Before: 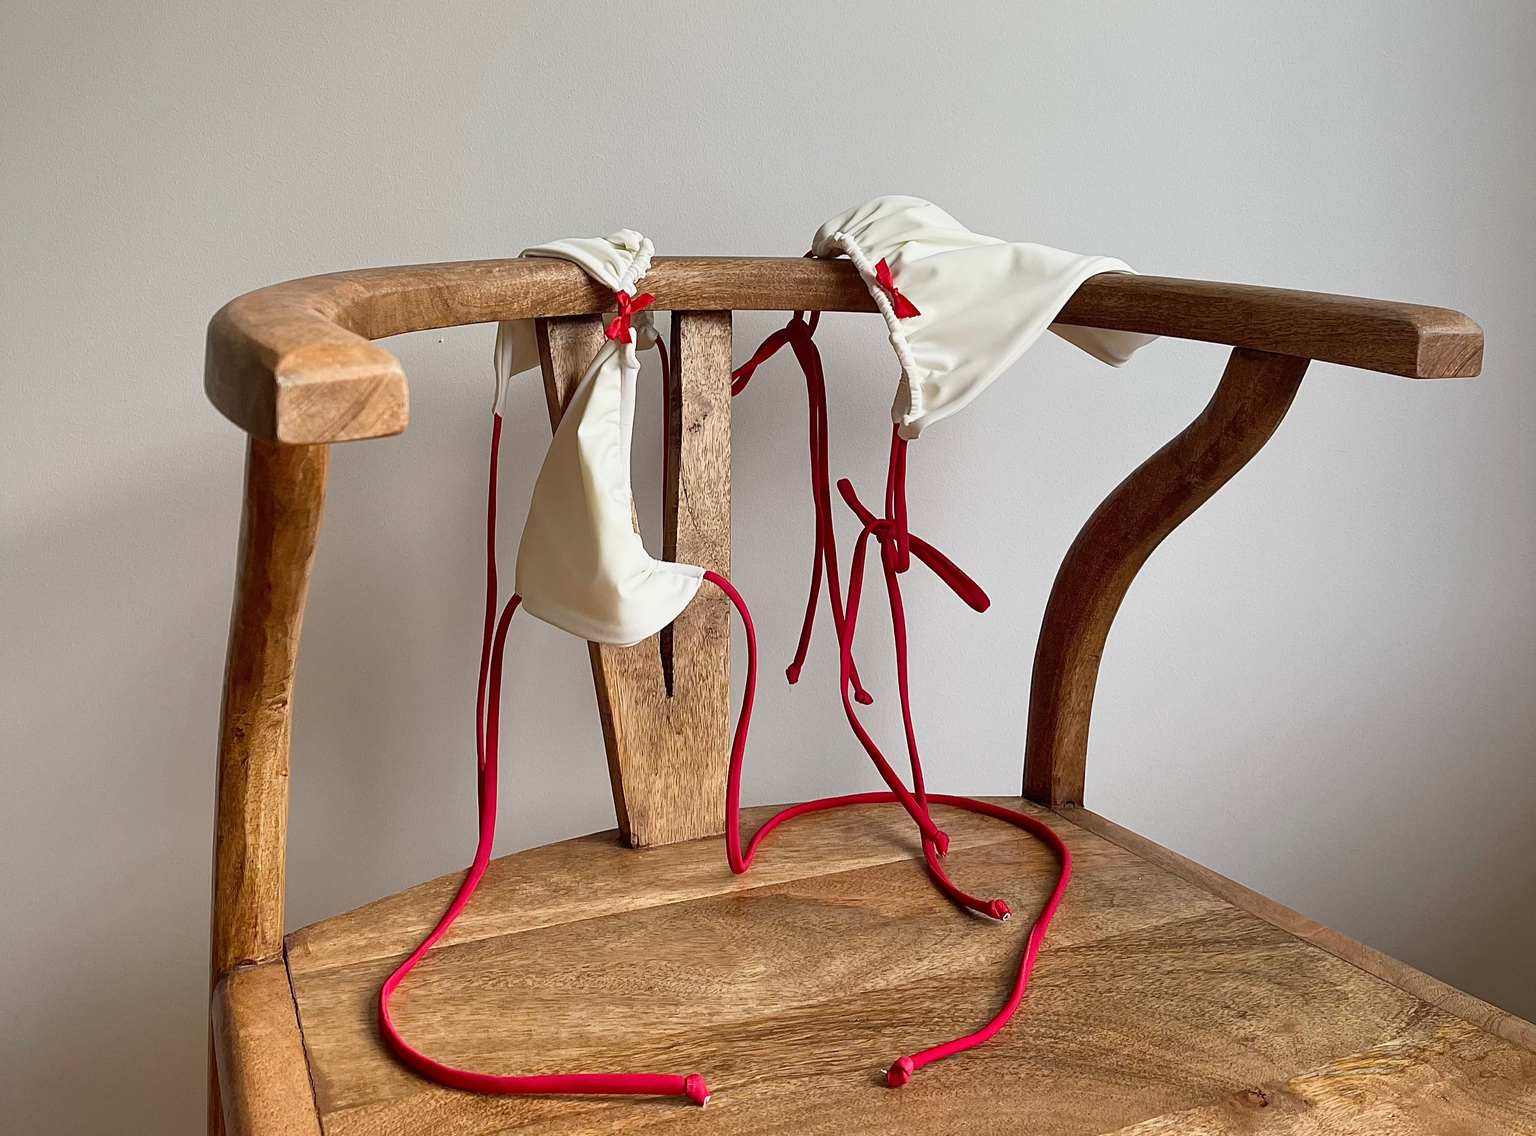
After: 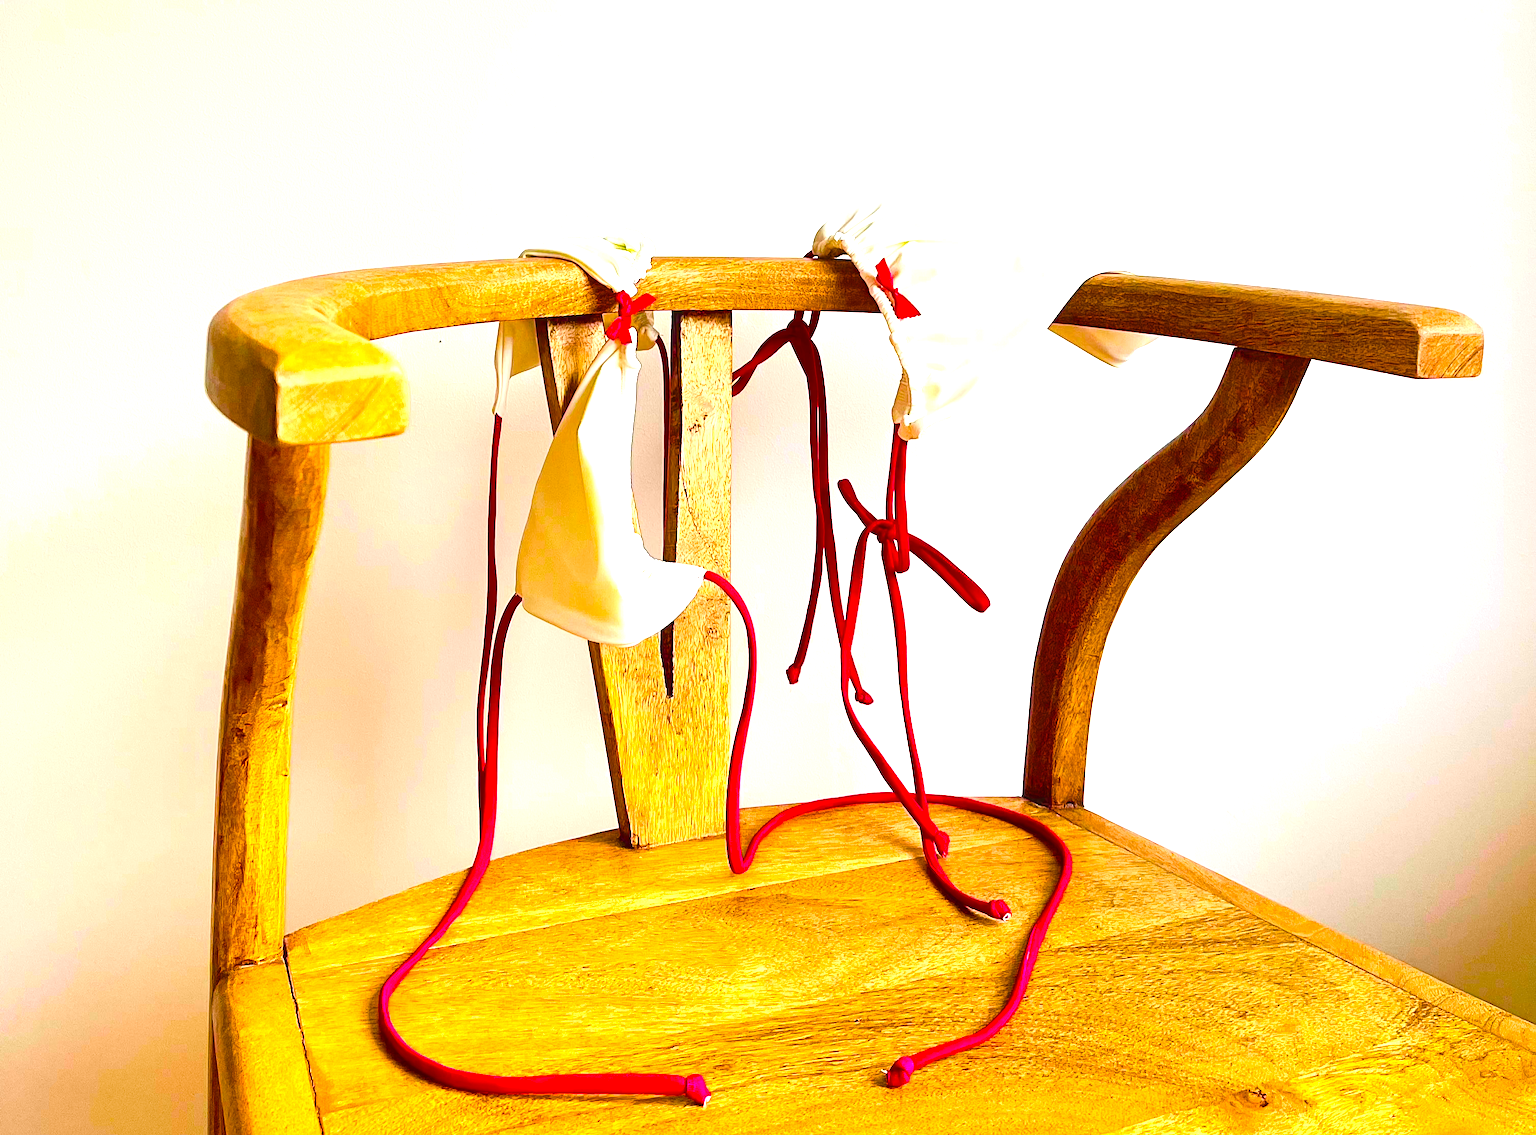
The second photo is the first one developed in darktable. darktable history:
exposure: black level correction -0.002, exposure 0.708 EV, compensate exposure bias true, compensate highlight preservation false
contrast brightness saturation: contrast 0.2, brightness 0.15, saturation 0.14
color balance rgb: linear chroma grading › global chroma 25%, perceptual saturation grading › global saturation 40%, perceptual saturation grading › highlights -50%, perceptual saturation grading › shadows 30%, perceptual brilliance grading › global brilliance 25%, global vibrance 60%
